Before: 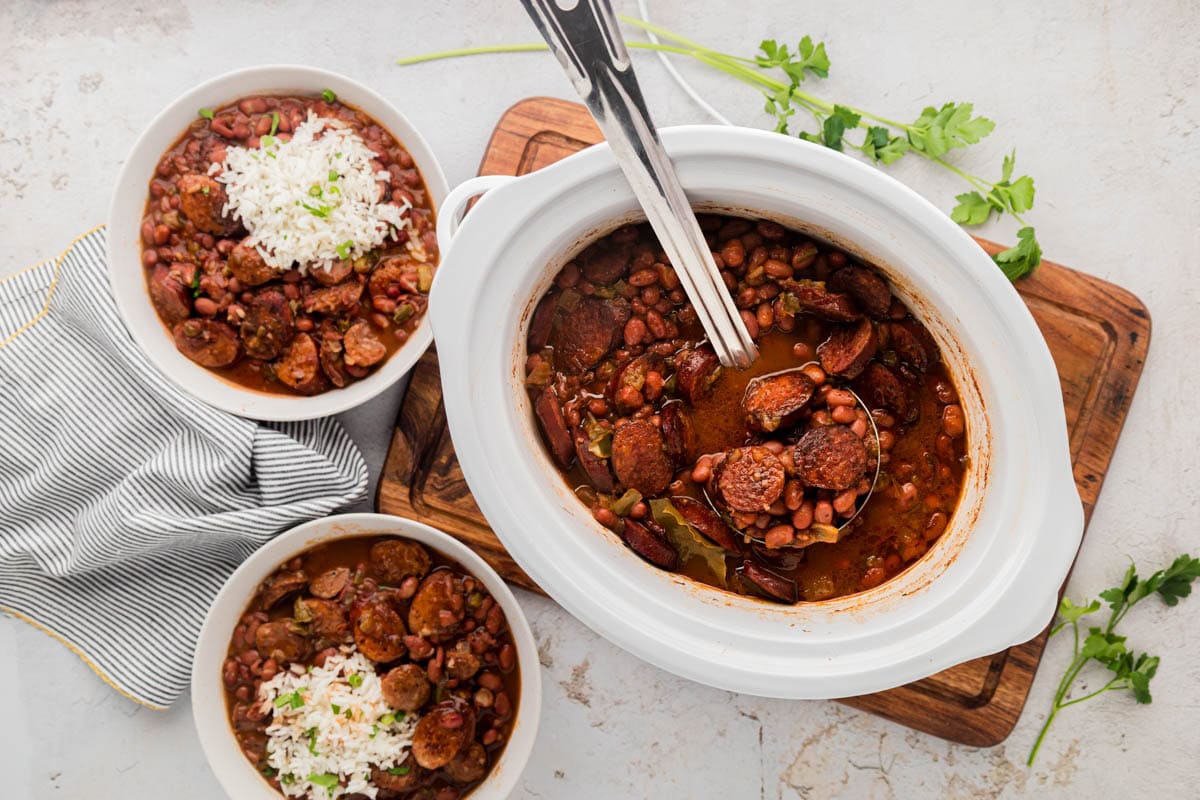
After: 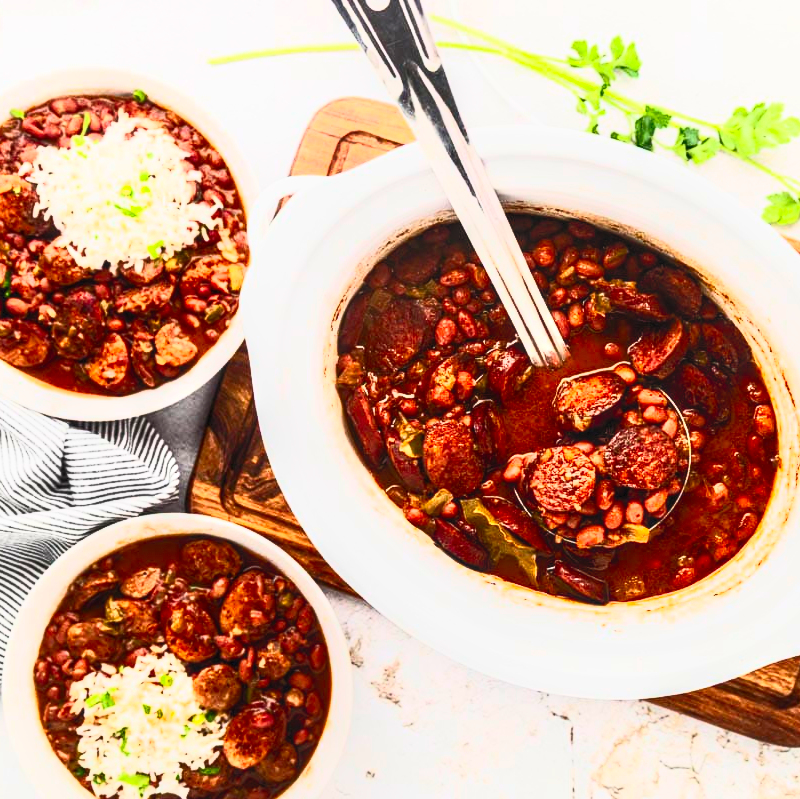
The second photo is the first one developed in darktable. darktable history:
local contrast: on, module defaults
crop and rotate: left 15.754%, right 17.579%
contrast brightness saturation: contrast 0.83, brightness 0.59, saturation 0.59
